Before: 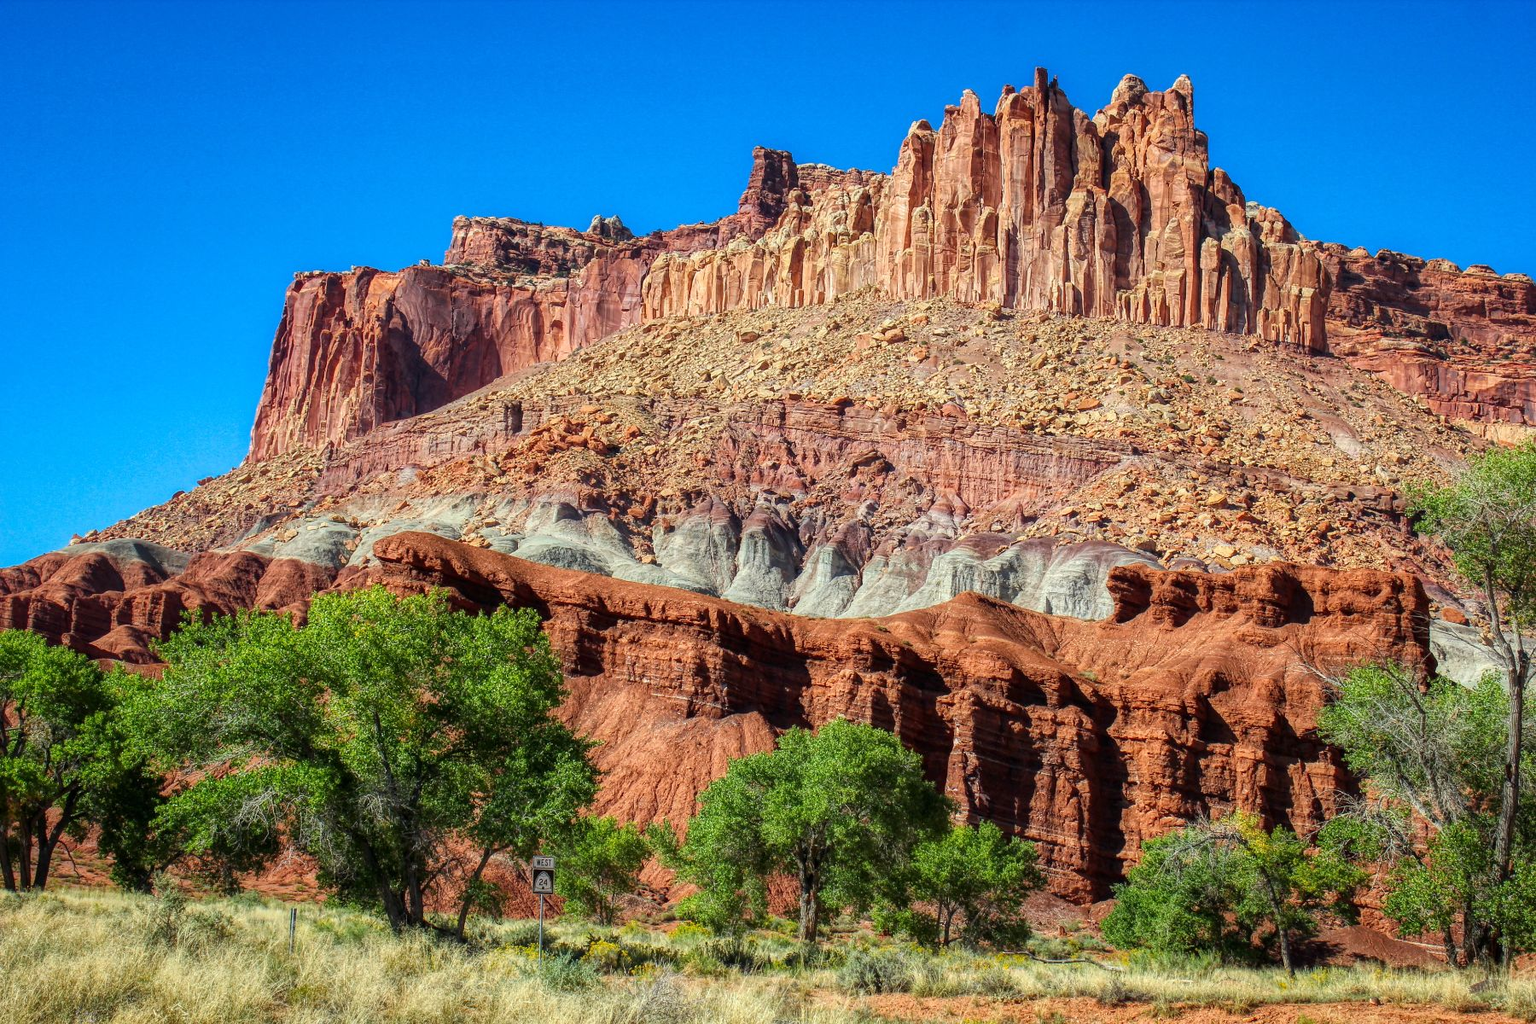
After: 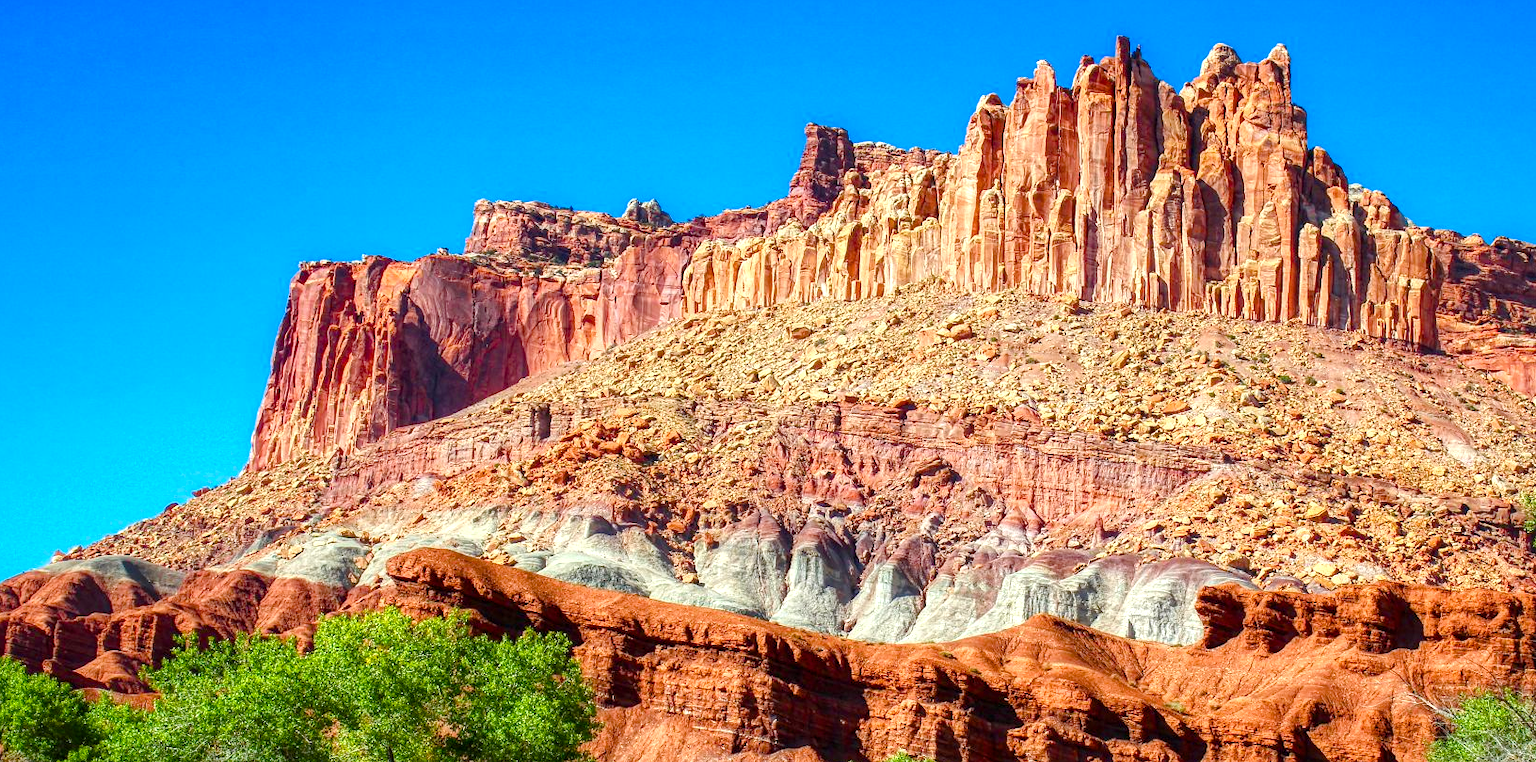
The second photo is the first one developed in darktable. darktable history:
color balance rgb: perceptual saturation grading › global saturation 35%, perceptual saturation grading › highlights -30%, perceptual saturation grading › shadows 35%, perceptual brilliance grading › global brilliance 3%, perceptual brilliance grading › highlights -3%, perceptual brilliance grading › shadows 3%
crop: left 1.509%, top 3.452%, right 7.696%, bottom 28.452%
exposure: exposure 0.556 EV, compensate highlight preservation false
rgb levels: preserve colors max RGB
